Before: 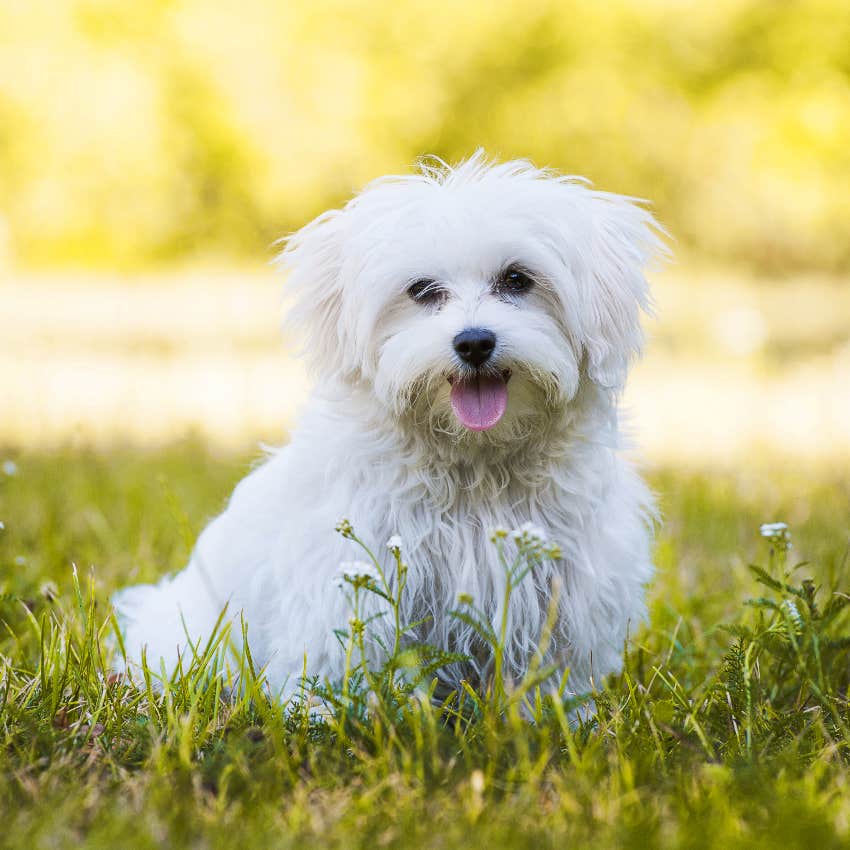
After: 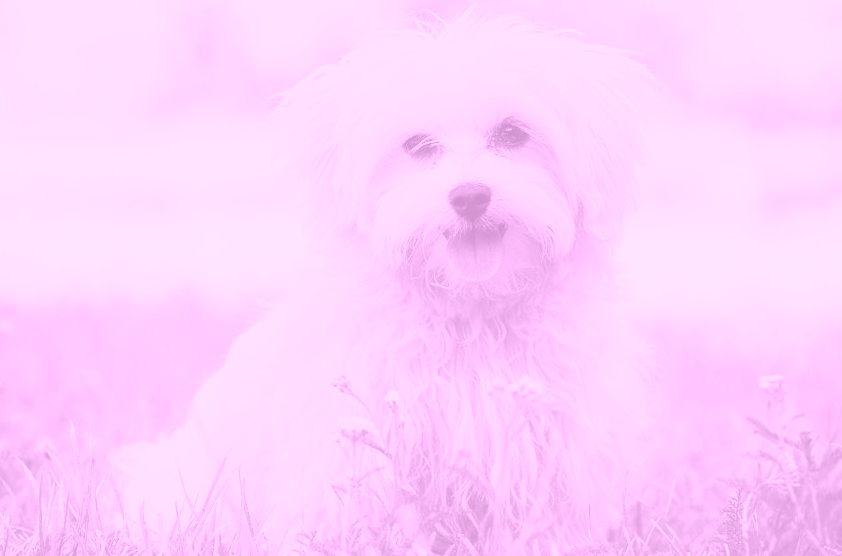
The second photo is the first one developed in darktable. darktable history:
crop: top 16.727%, bottom 16.727%
rotate and perspective: rotation -0.45°, automatic cropping original format, crop left 0.008, crop right 0.992, crop top 0.012, crop bottom 0.988
colorize: hue 331.2°, saturation 75%, source mix 30.28%, lightness 70.52%, version 1
